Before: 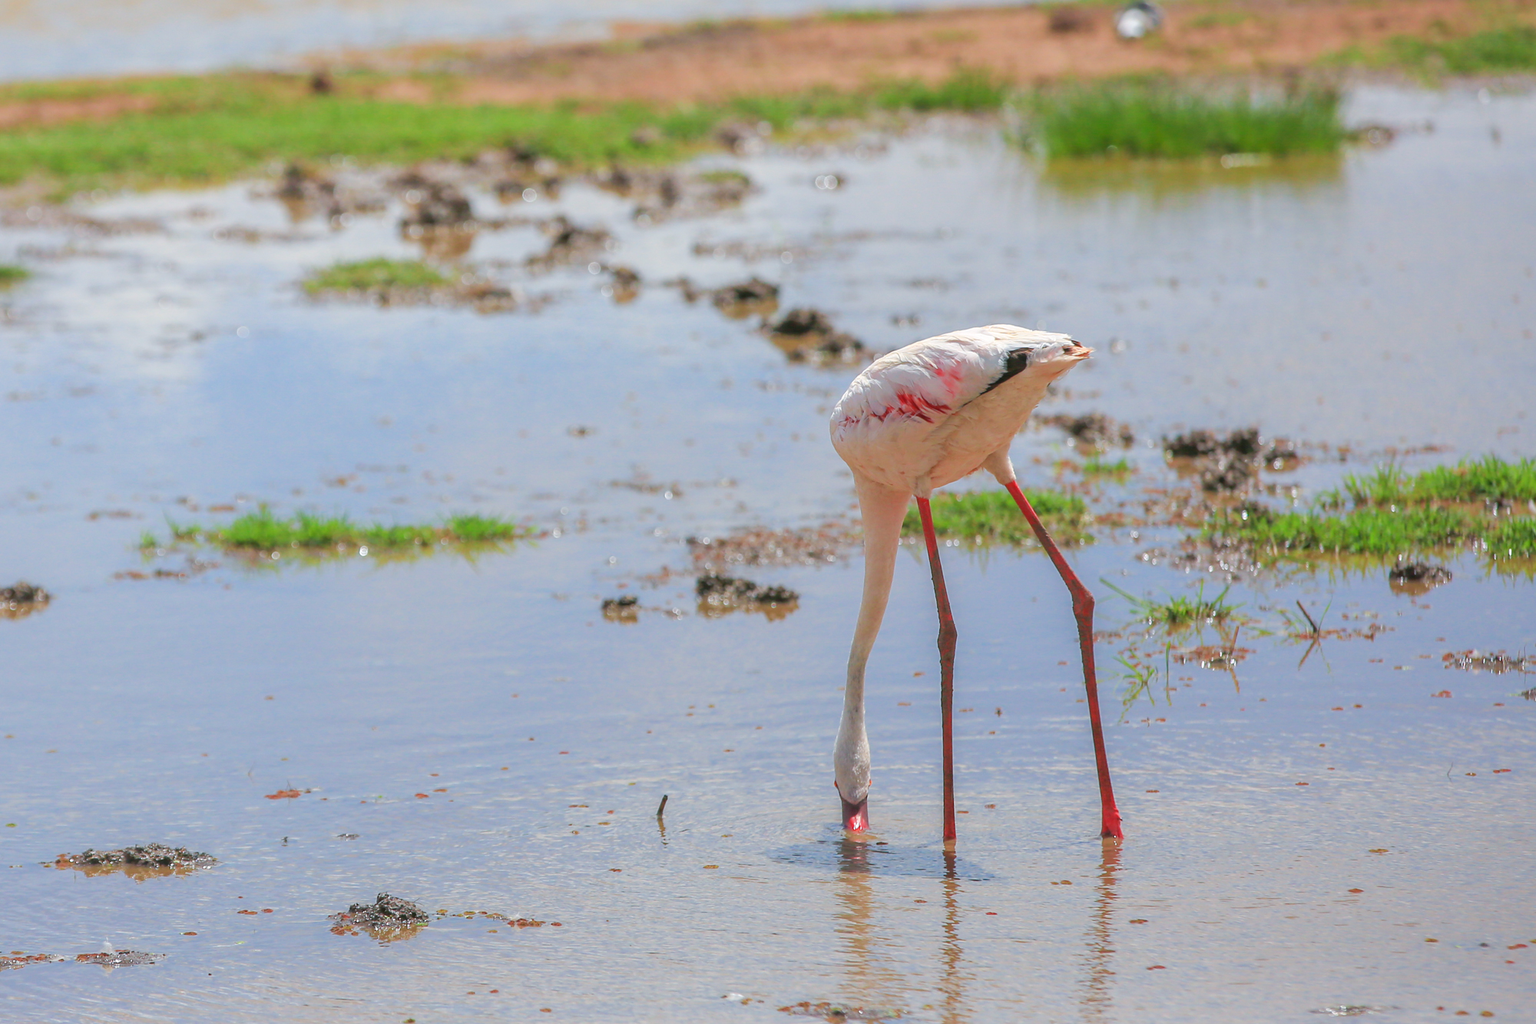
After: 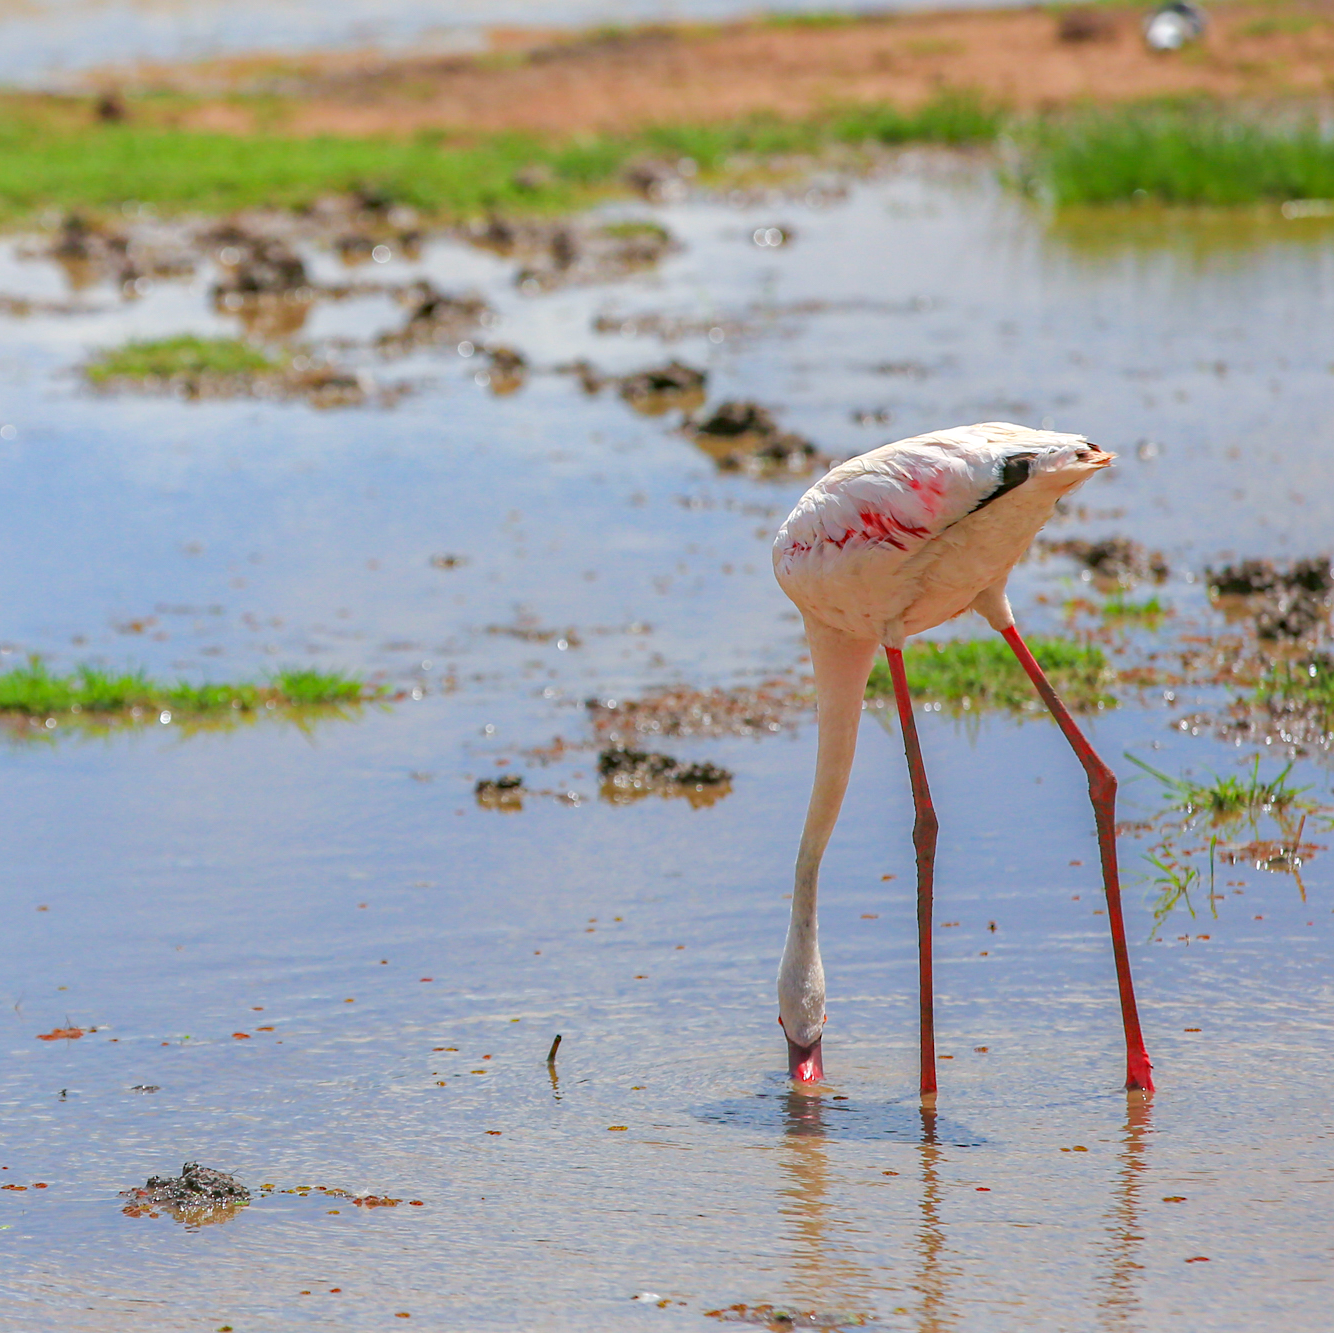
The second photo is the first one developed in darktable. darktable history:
crop and rotate: left 15.446%, right 17.836%
tone equalizer: on, module defaults
haze removal: strength 0.29, distance 0.25, compatibility mode true, adaptive false
